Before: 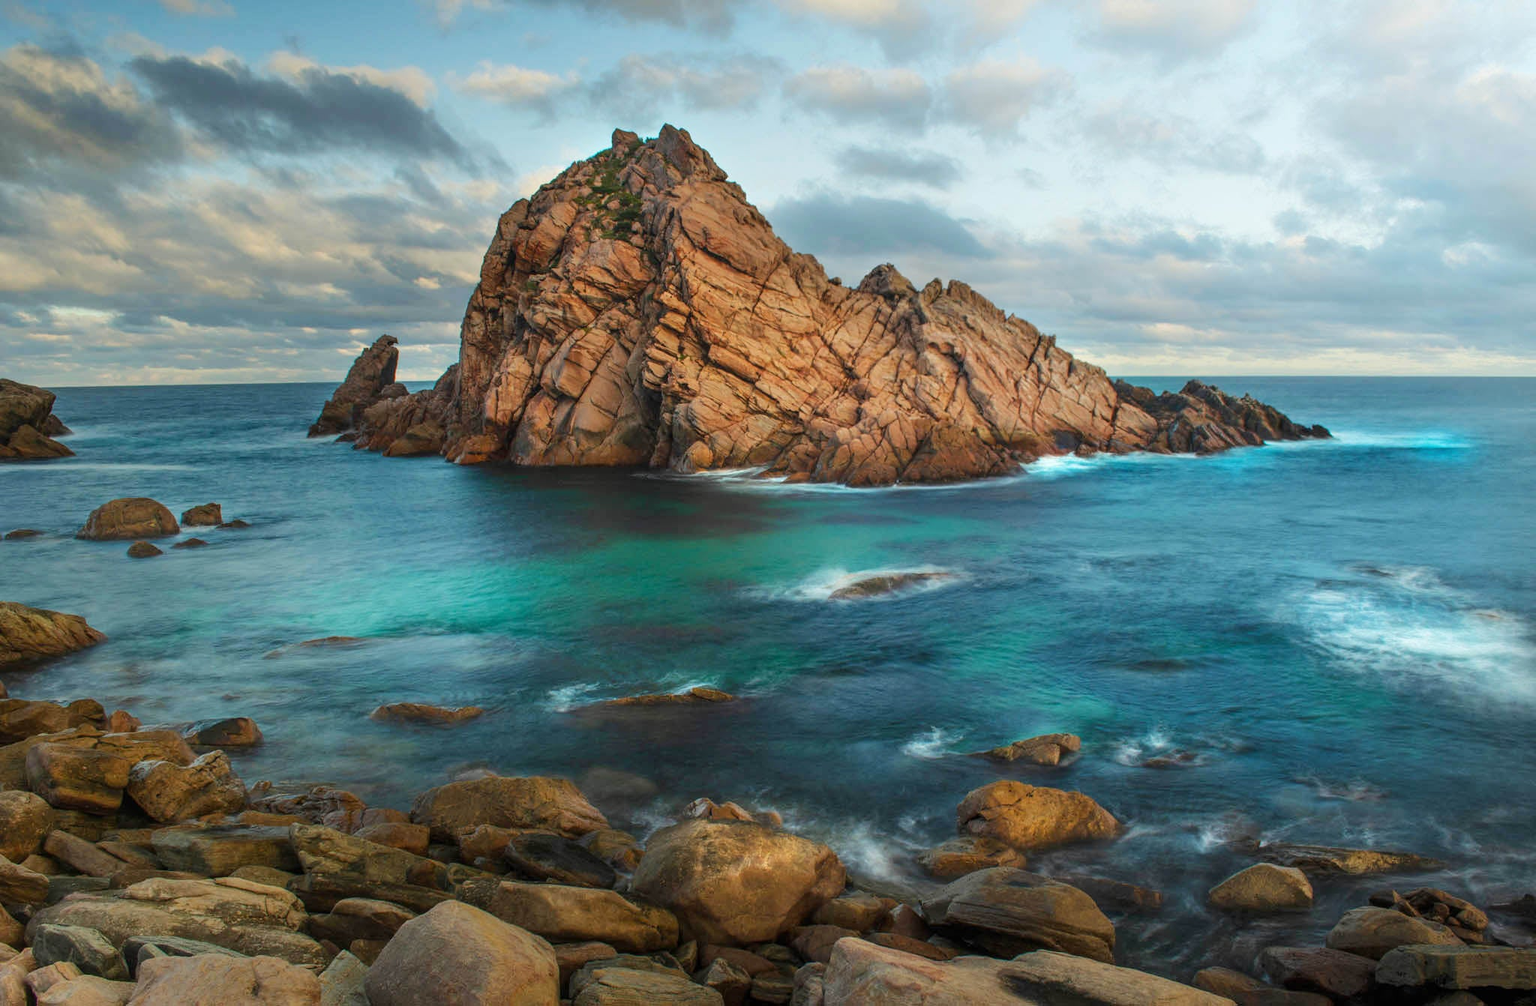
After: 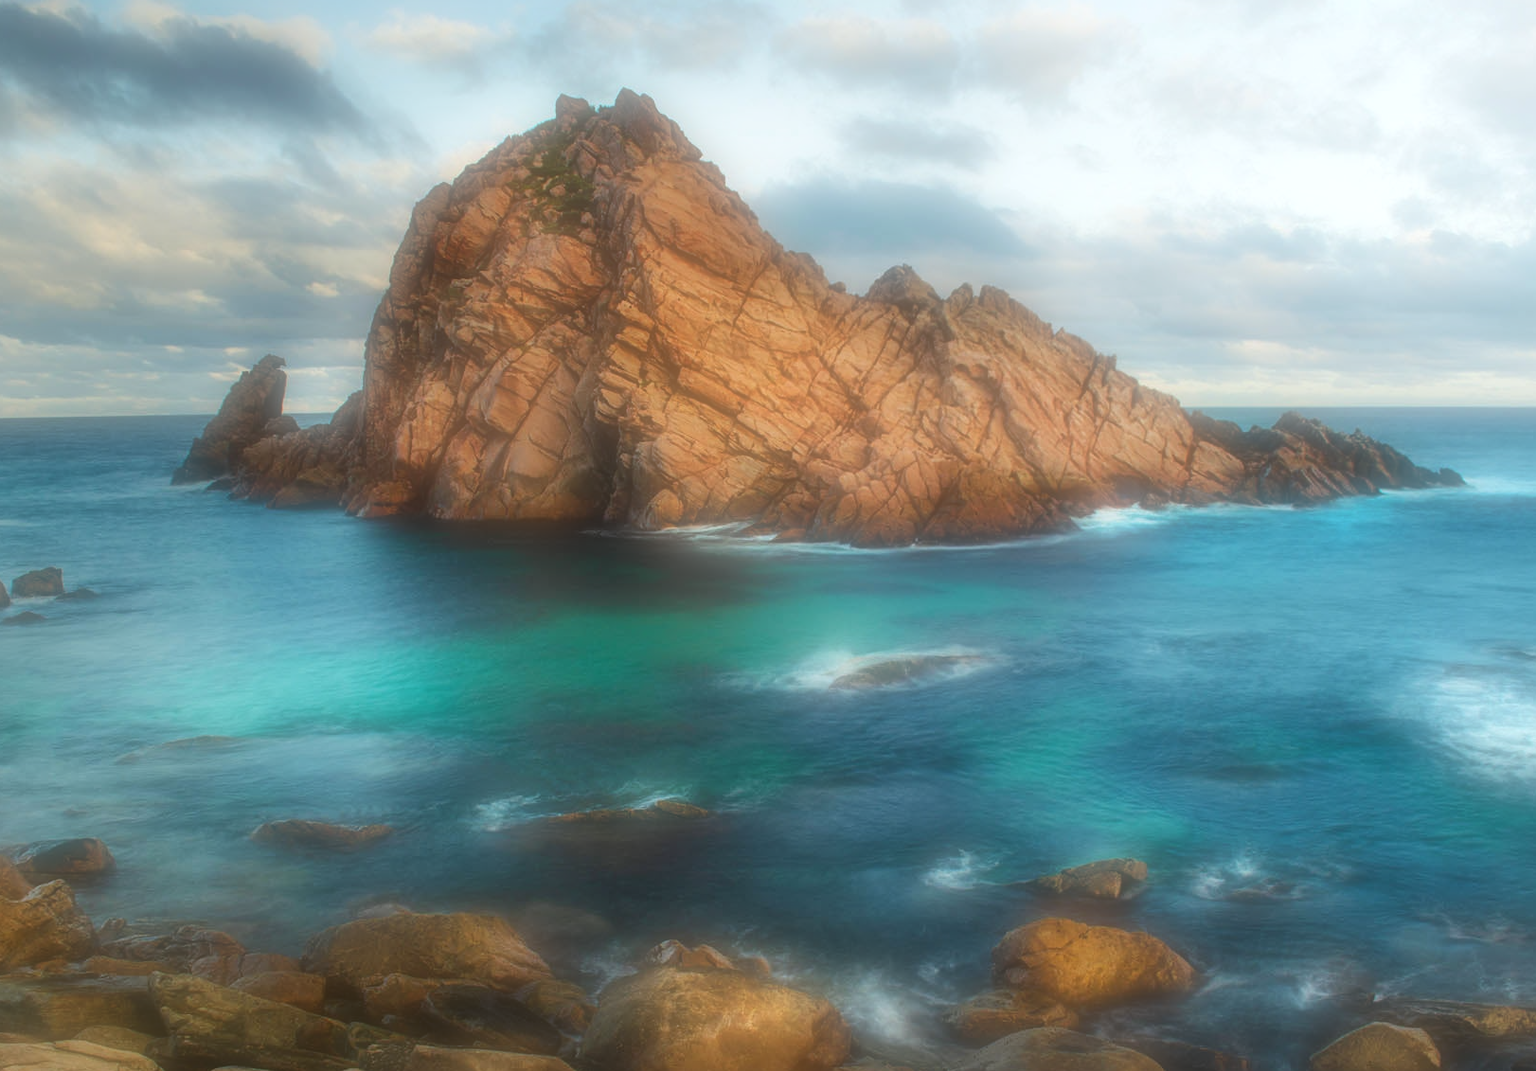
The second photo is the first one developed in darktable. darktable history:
crop: left 11.225%, top 5.381%, right 9.565%, bottom 10.314%
exposure: black level correction 0, exposure 0.2 EV, compensate exposure bias true, compensate highlight preservation false
soften: on, module defaults
